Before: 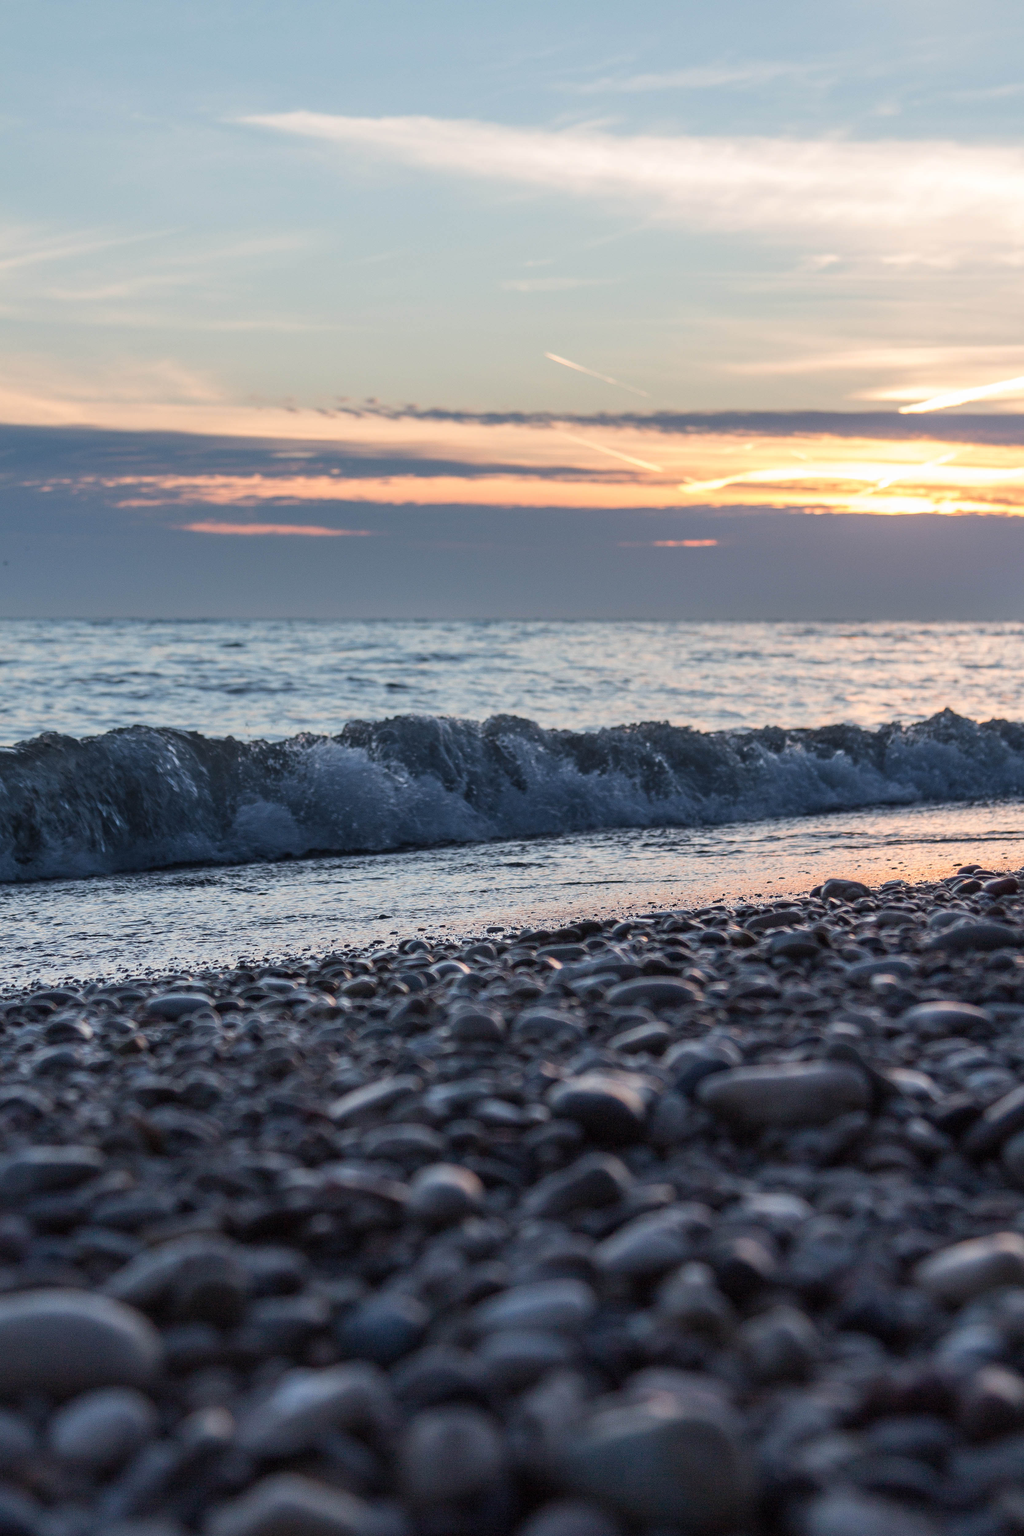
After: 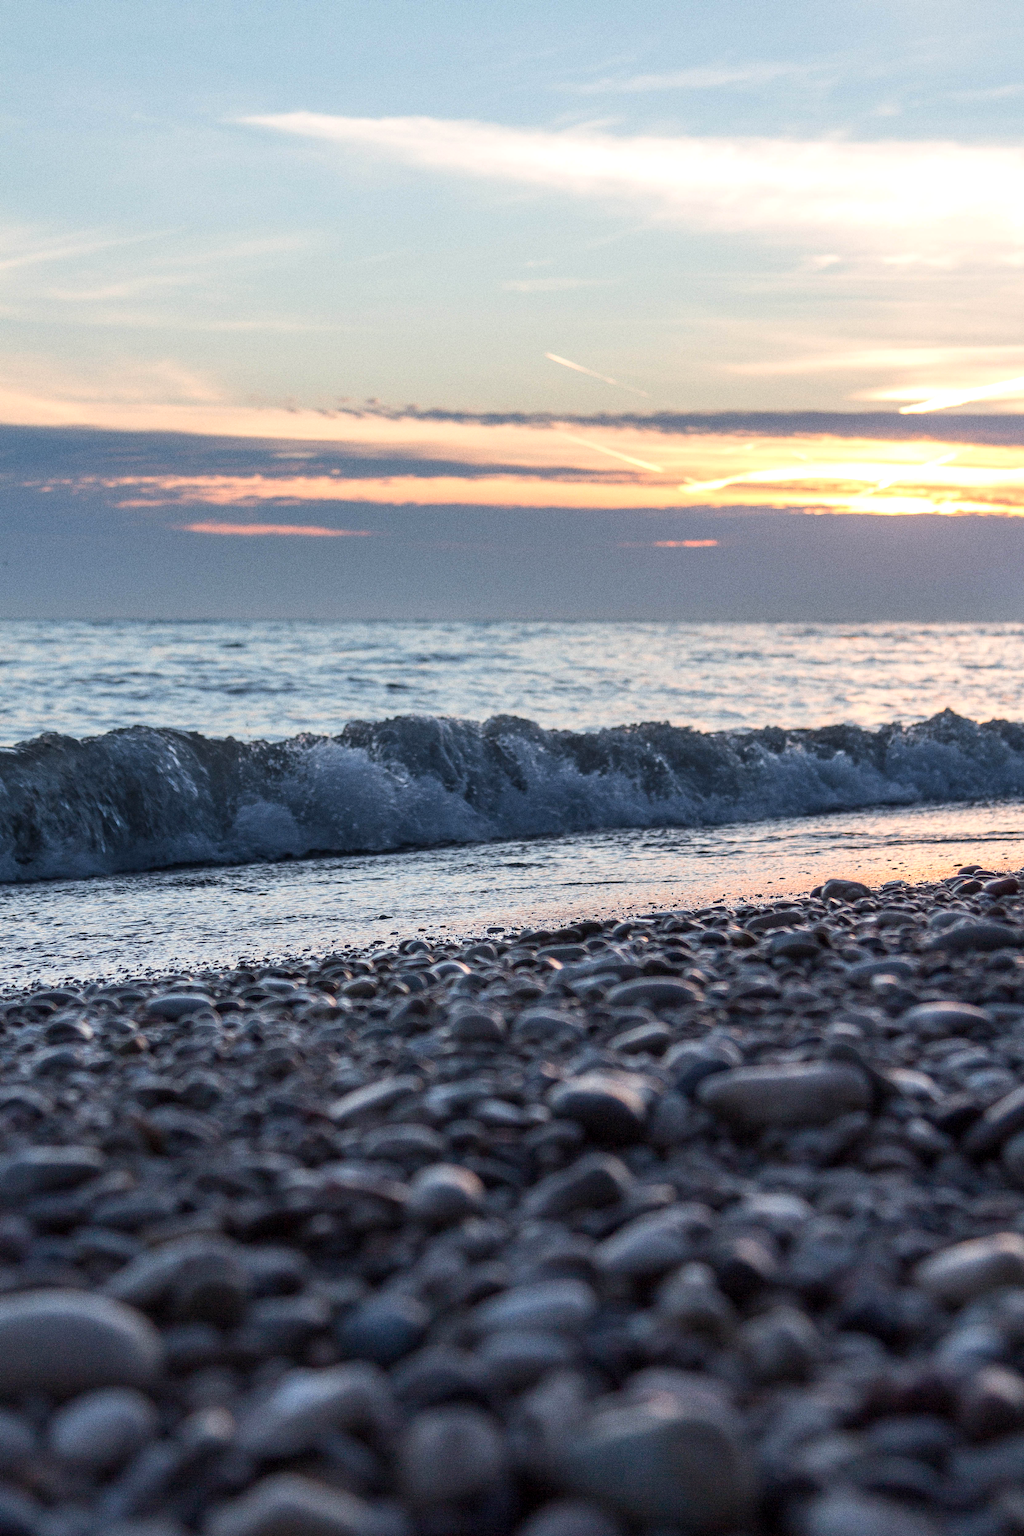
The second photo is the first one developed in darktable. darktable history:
exposure: black level correction 0.001, exposure 0.3 EV, compensate highlight preservation false
grain: coarseness 0.09 ISO, strength 40%
